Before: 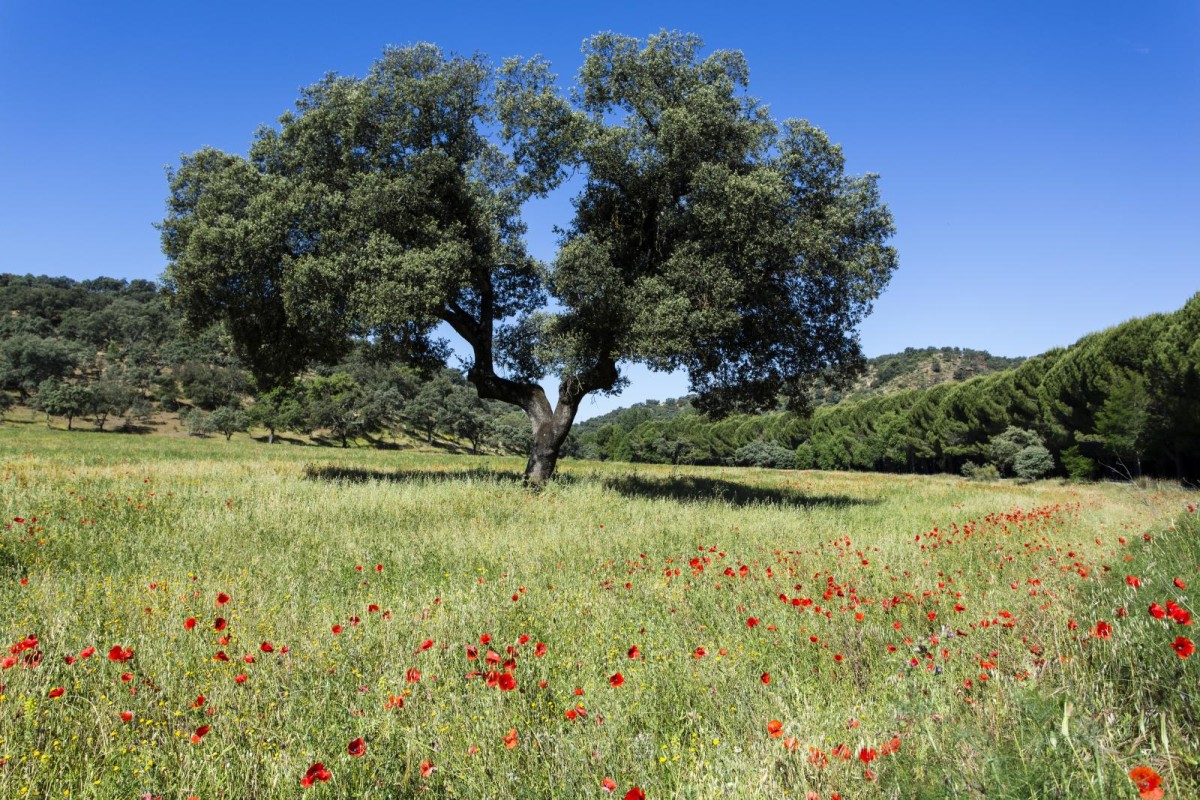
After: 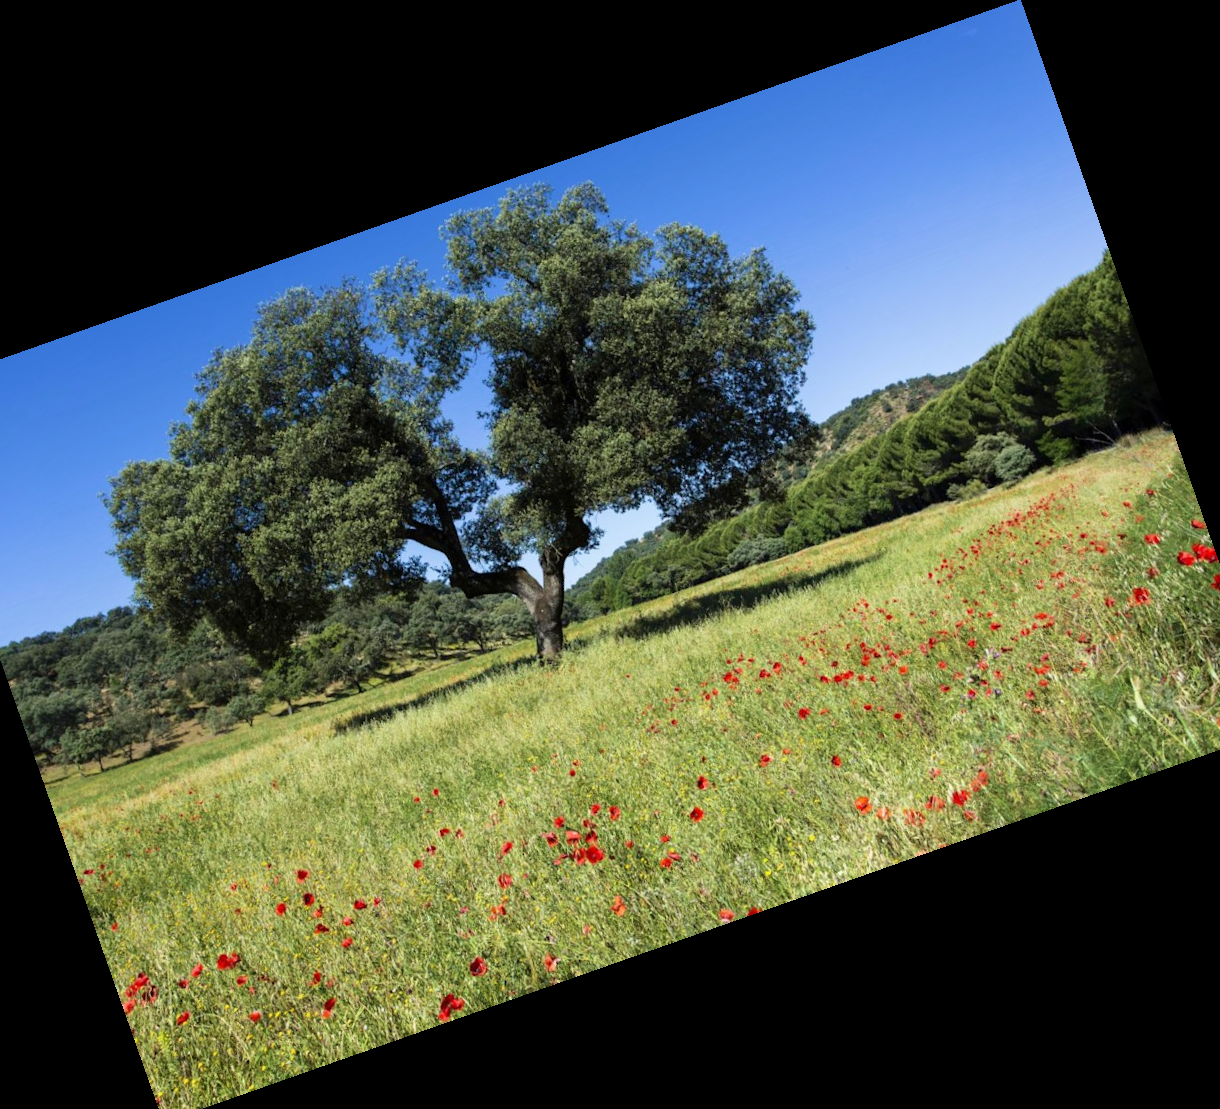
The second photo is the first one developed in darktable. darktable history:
velvia: strength 30%
rotate and perspective: rotation -1.32°, lens shift (horizontal) -0.031, crop left 0.015, crop right 0.985, crop top 0.047, crop bottom 0.982
crop and rotate: angle 19.43°, left 6.812%, right 4.125%, bottom 1.087%
